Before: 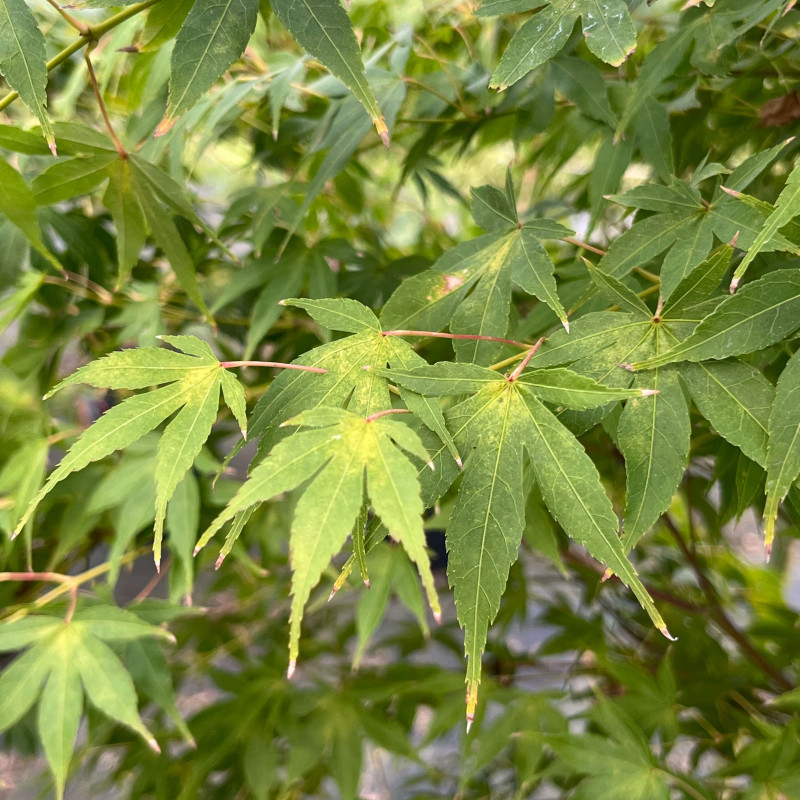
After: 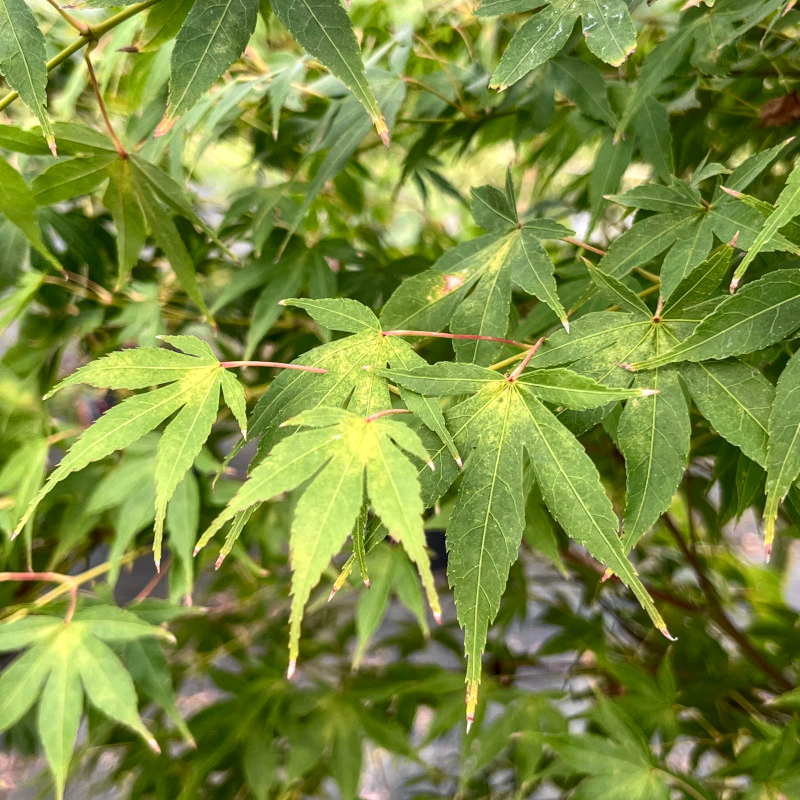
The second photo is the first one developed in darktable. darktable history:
tone curve: curves: ch0 [(0, 0.015) (0.037, 0.032) (0.131, 0.113) (0.275, 0.26) (0.497, 0.505) (0.617, 0.643) (0.704, 0.735) (0.813, 0.842) (0.911, 0.931) (0.997, 1)]; ch1 [(0, 0) (0.301, 0.3) (0.444, 0.438) (0.493, 0.494) (0.501, 0.5) (0.534, 0.543) (0.582, 0.605) (0.658, 0.687) (0.746, 0.79) (1, 1)]; ch2 [(0, 0) (0.246, 0.234) (0.36, 0.356) (0.415, 0.426) (0.476, 0.492) (0.502, 0.499) (0.525, 0.517) (0.533, 0.534) (0.586, 0.598) (0.634, 0.643) (0.706, 0.717) (0.853, 0.83) (1, 0.951)], color space Lab, independent channels, preserve colors none
local contrast: on, module defaults
